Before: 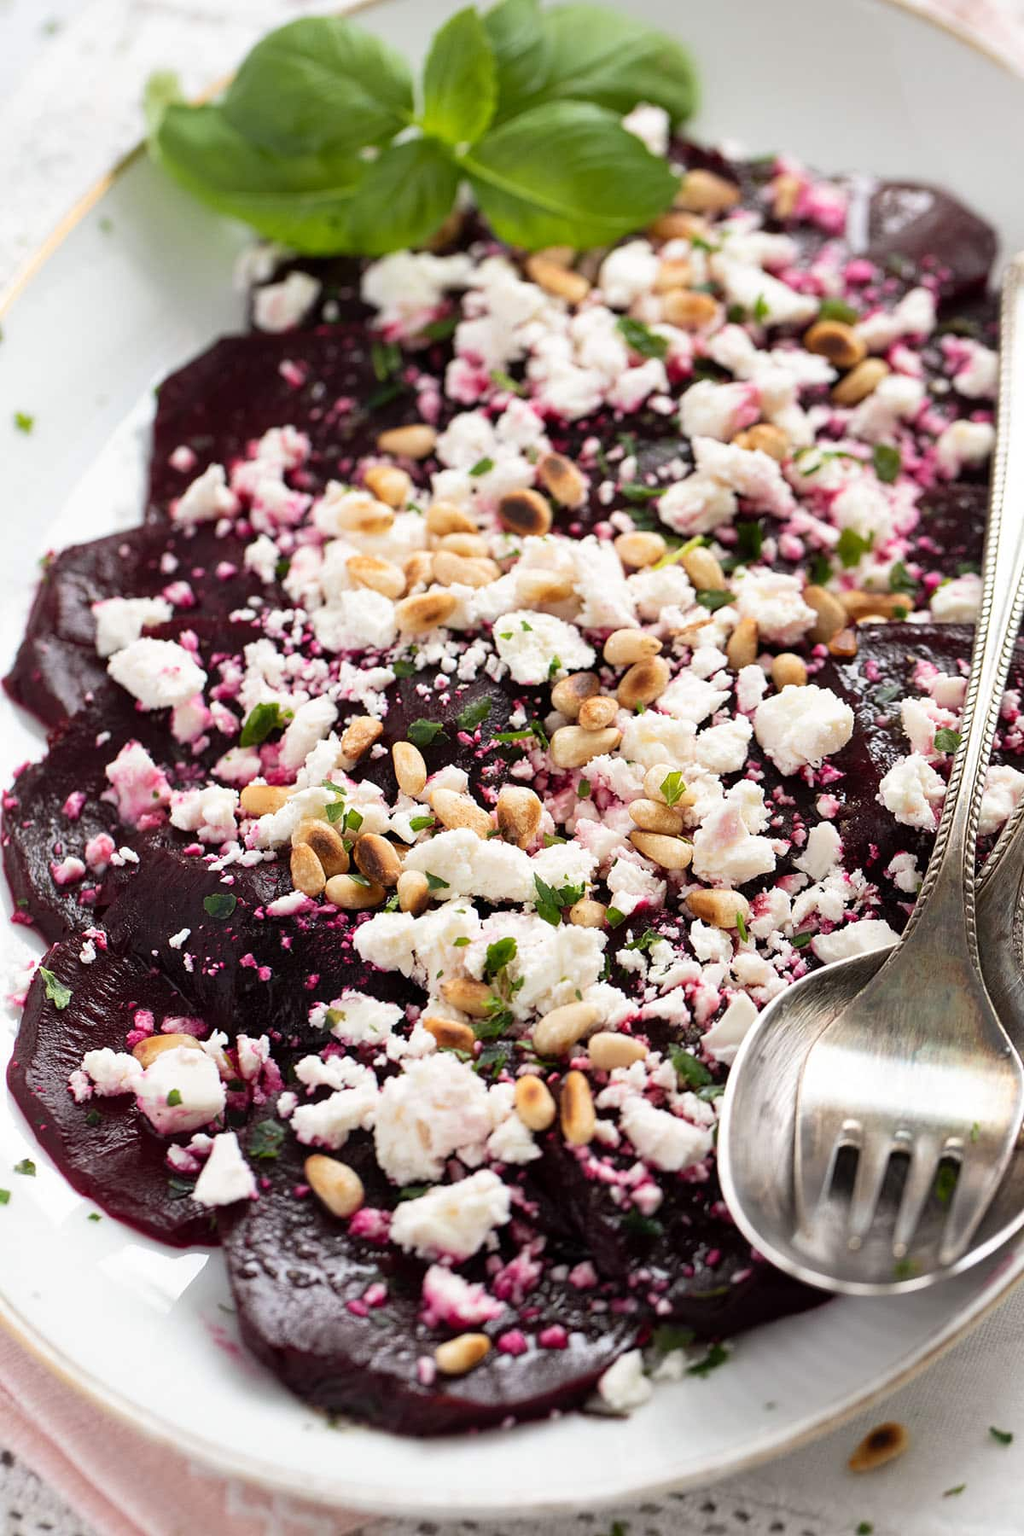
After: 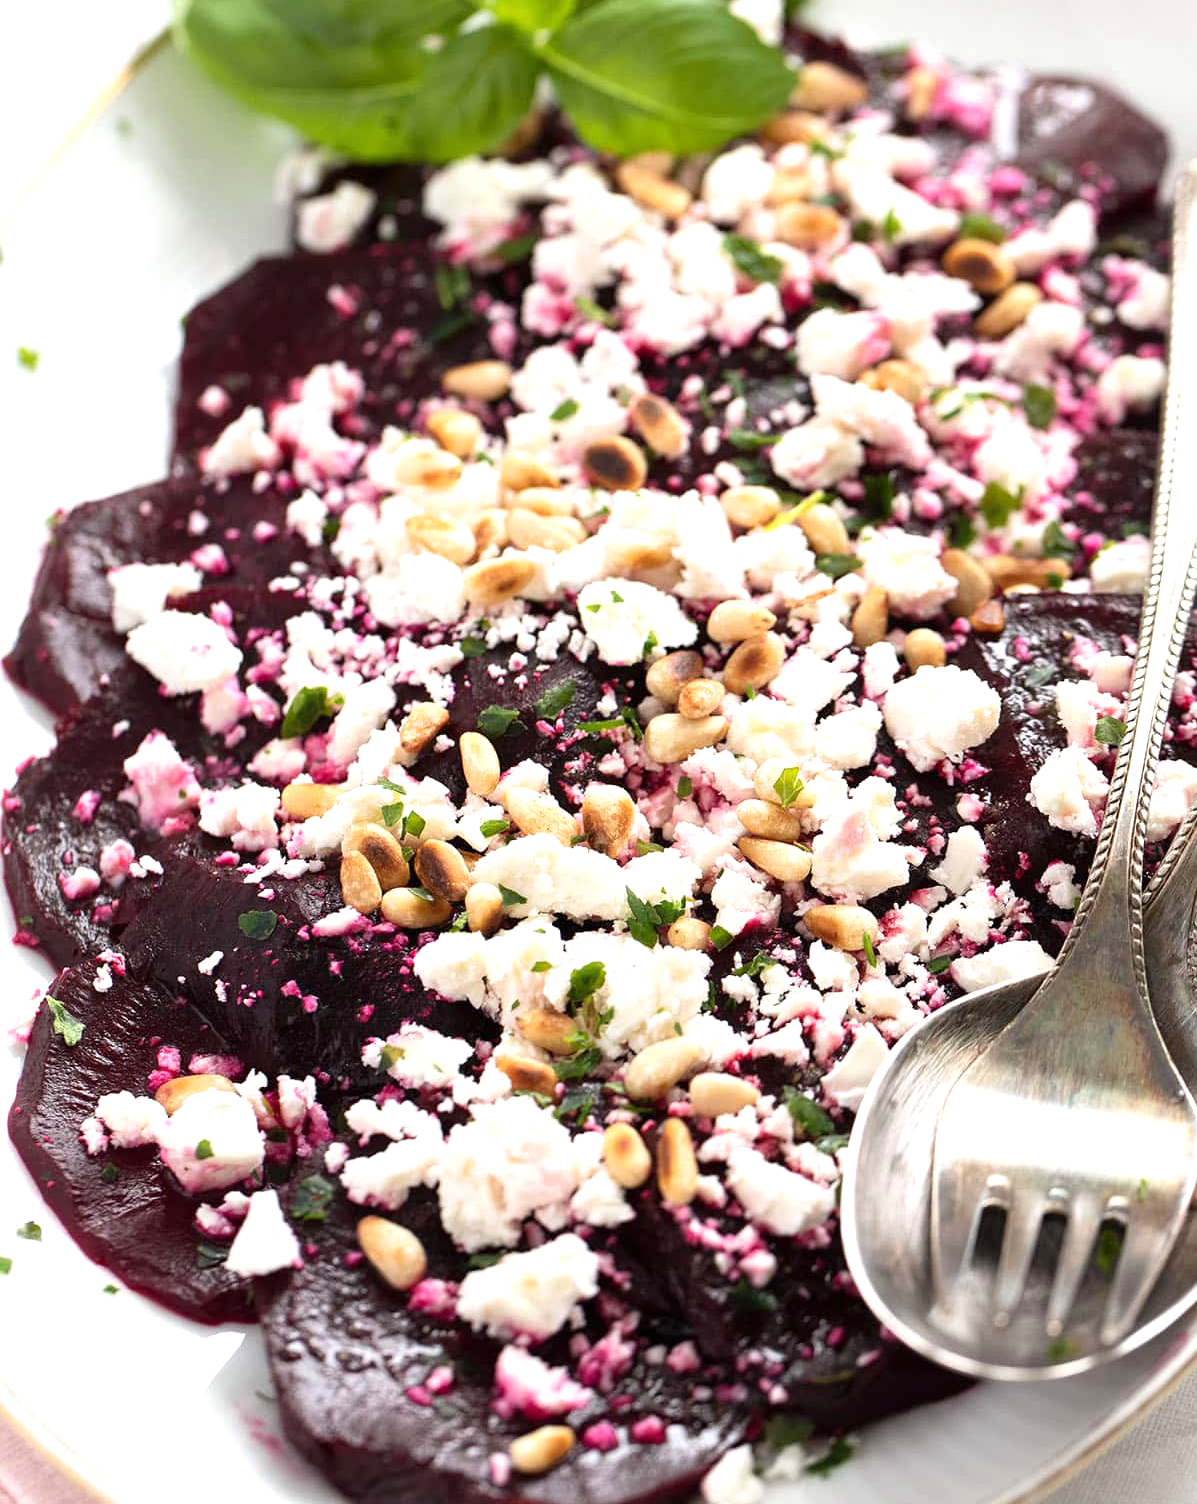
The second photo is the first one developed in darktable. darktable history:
crop: top 7.625%, bottom 8.027%
exposure: black level correction 0, exposure 0.5 EV, compensate exposure bias true, compensate highlight preservation false
